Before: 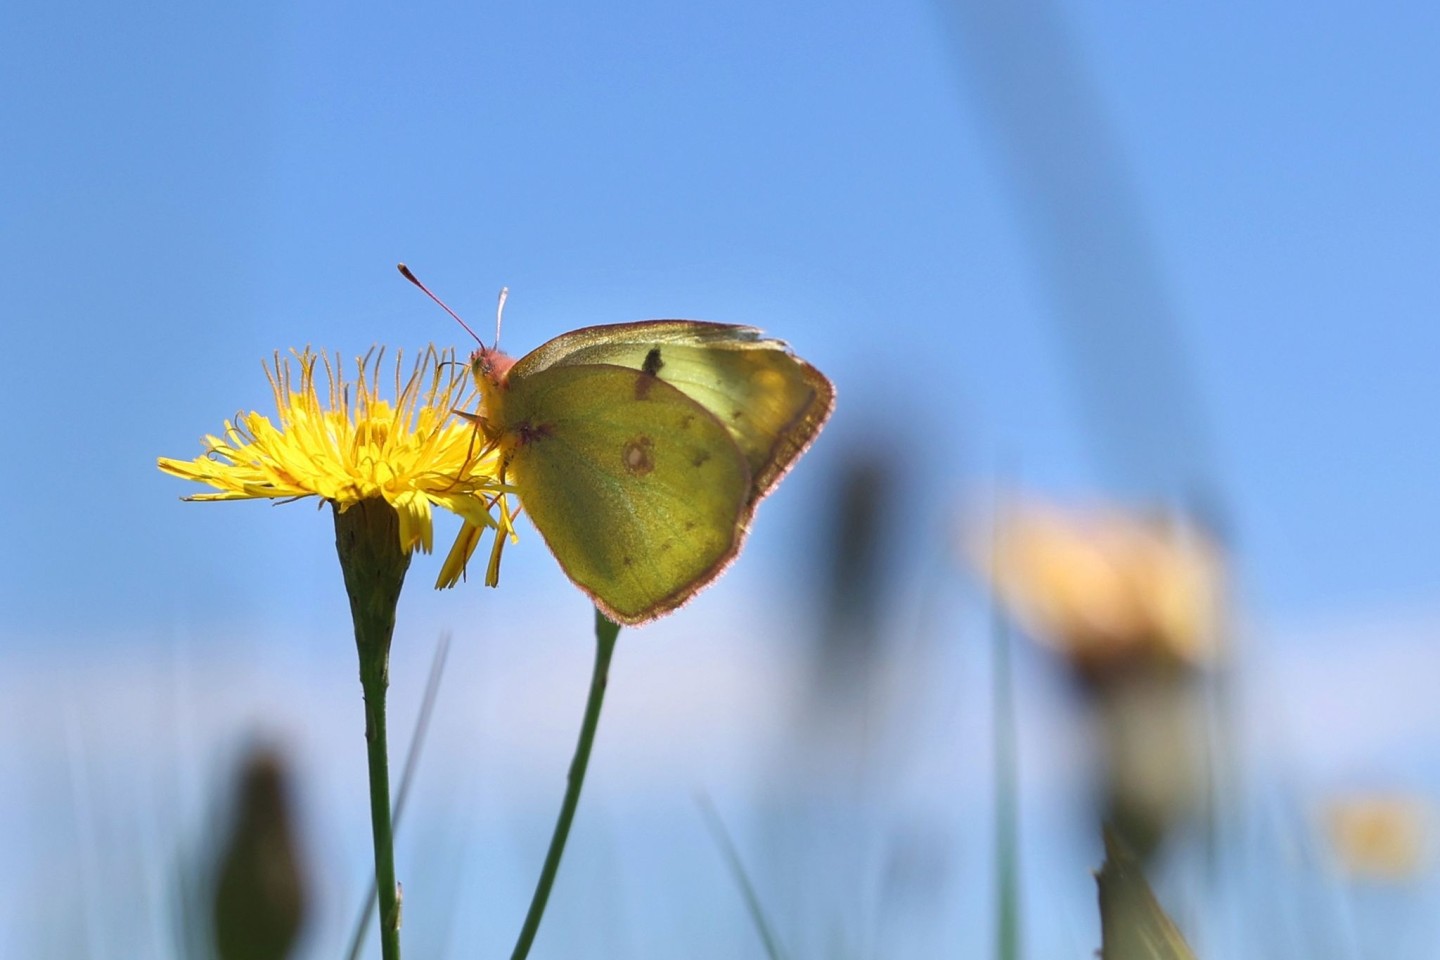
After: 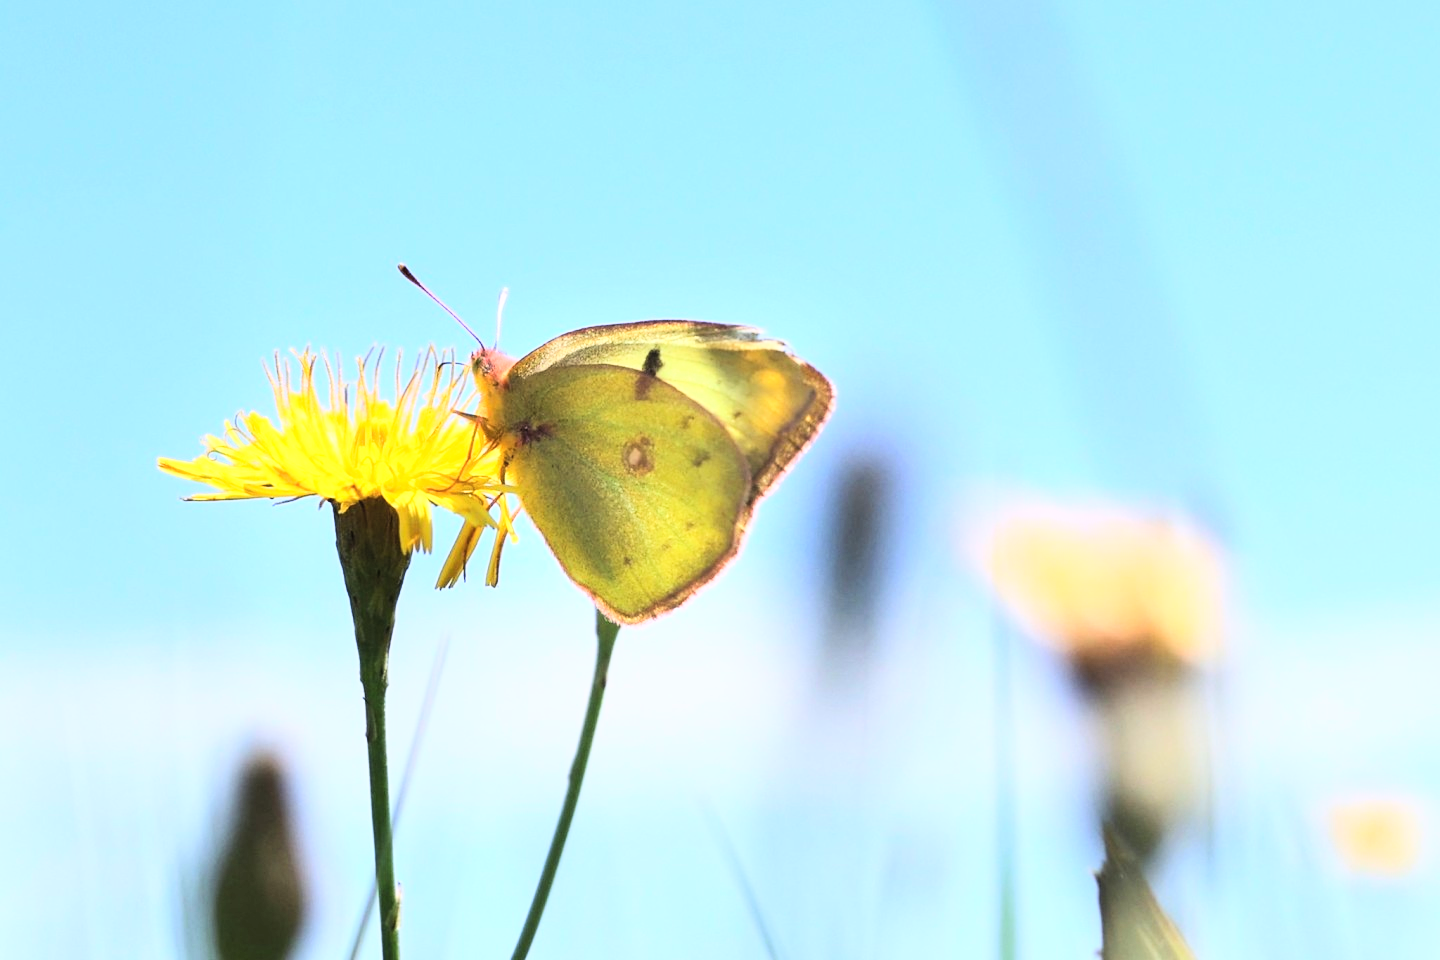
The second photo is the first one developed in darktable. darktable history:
base curve: curves: ch0 [(0, 0) (0.007, 0.004) (0.027, 0.03) (0.046, 0.07) (0.207, 0.54) (0.442, 0.872) (0.673, 0.972) (1, 1)]
contrast brightness saturation: contrast 0.052, brightness 0.063, saturation 0.012
